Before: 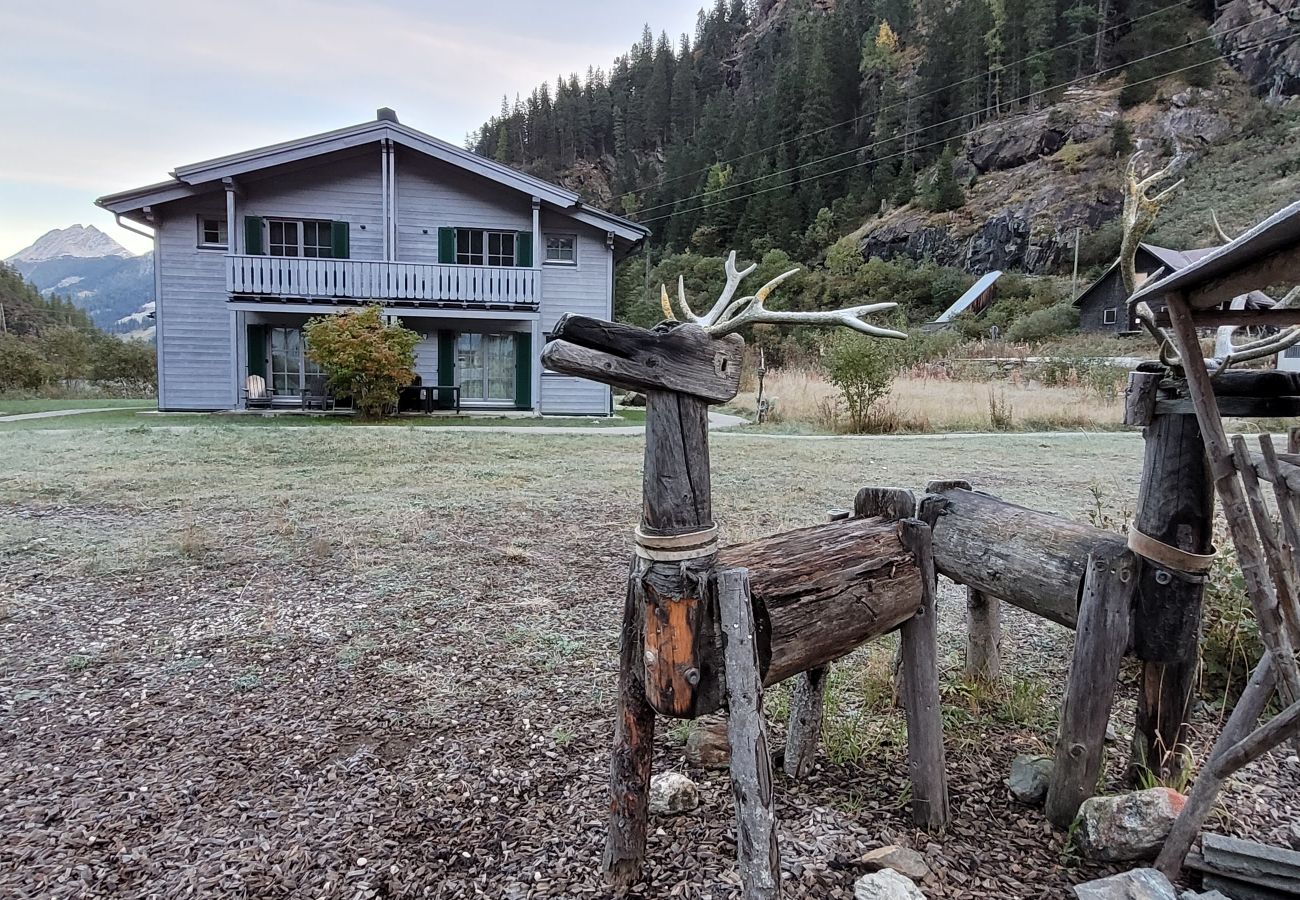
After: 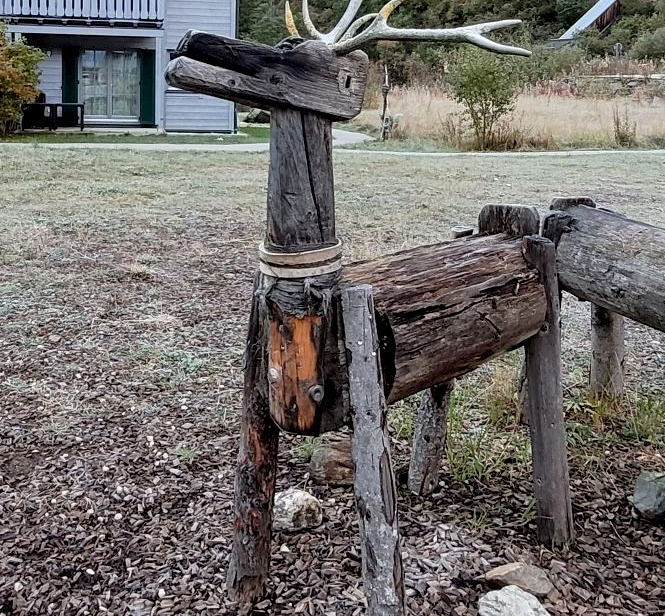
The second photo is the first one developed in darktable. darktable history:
crop and rotate: left 28.975%, top 31.472%, right 19.831%
exposure: black level correction 0.007, exposure 0.105 EV, compensate highlight preservation false
